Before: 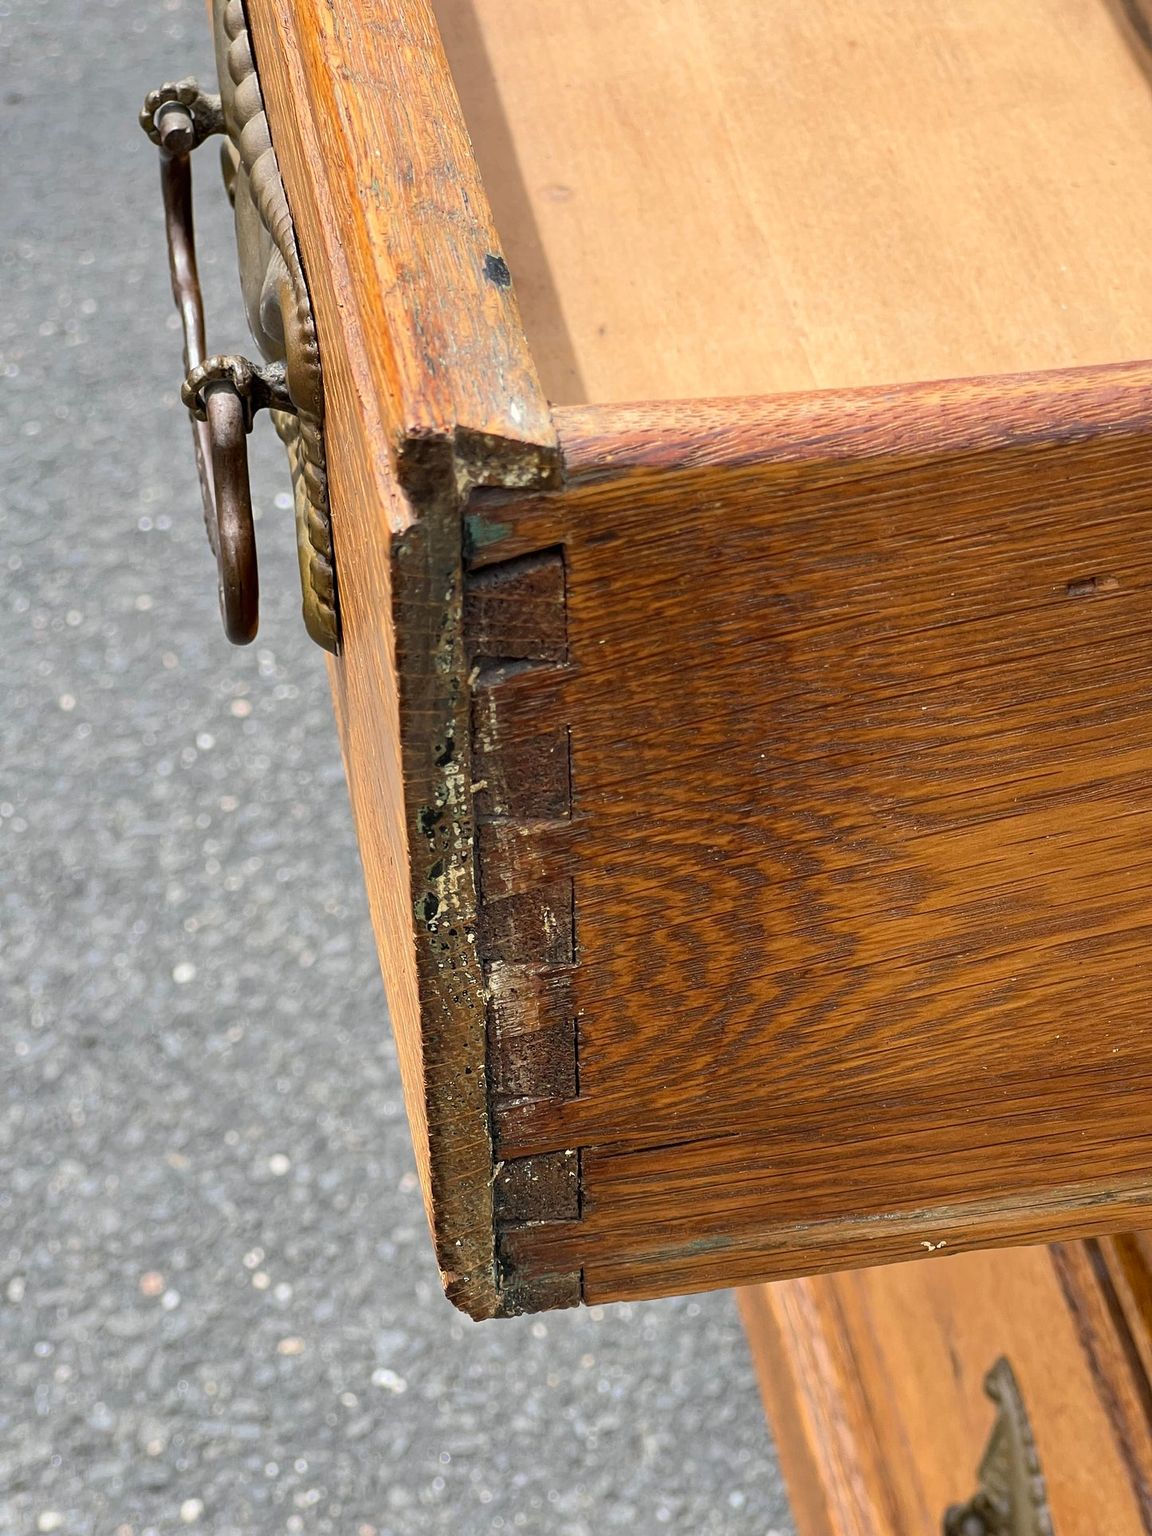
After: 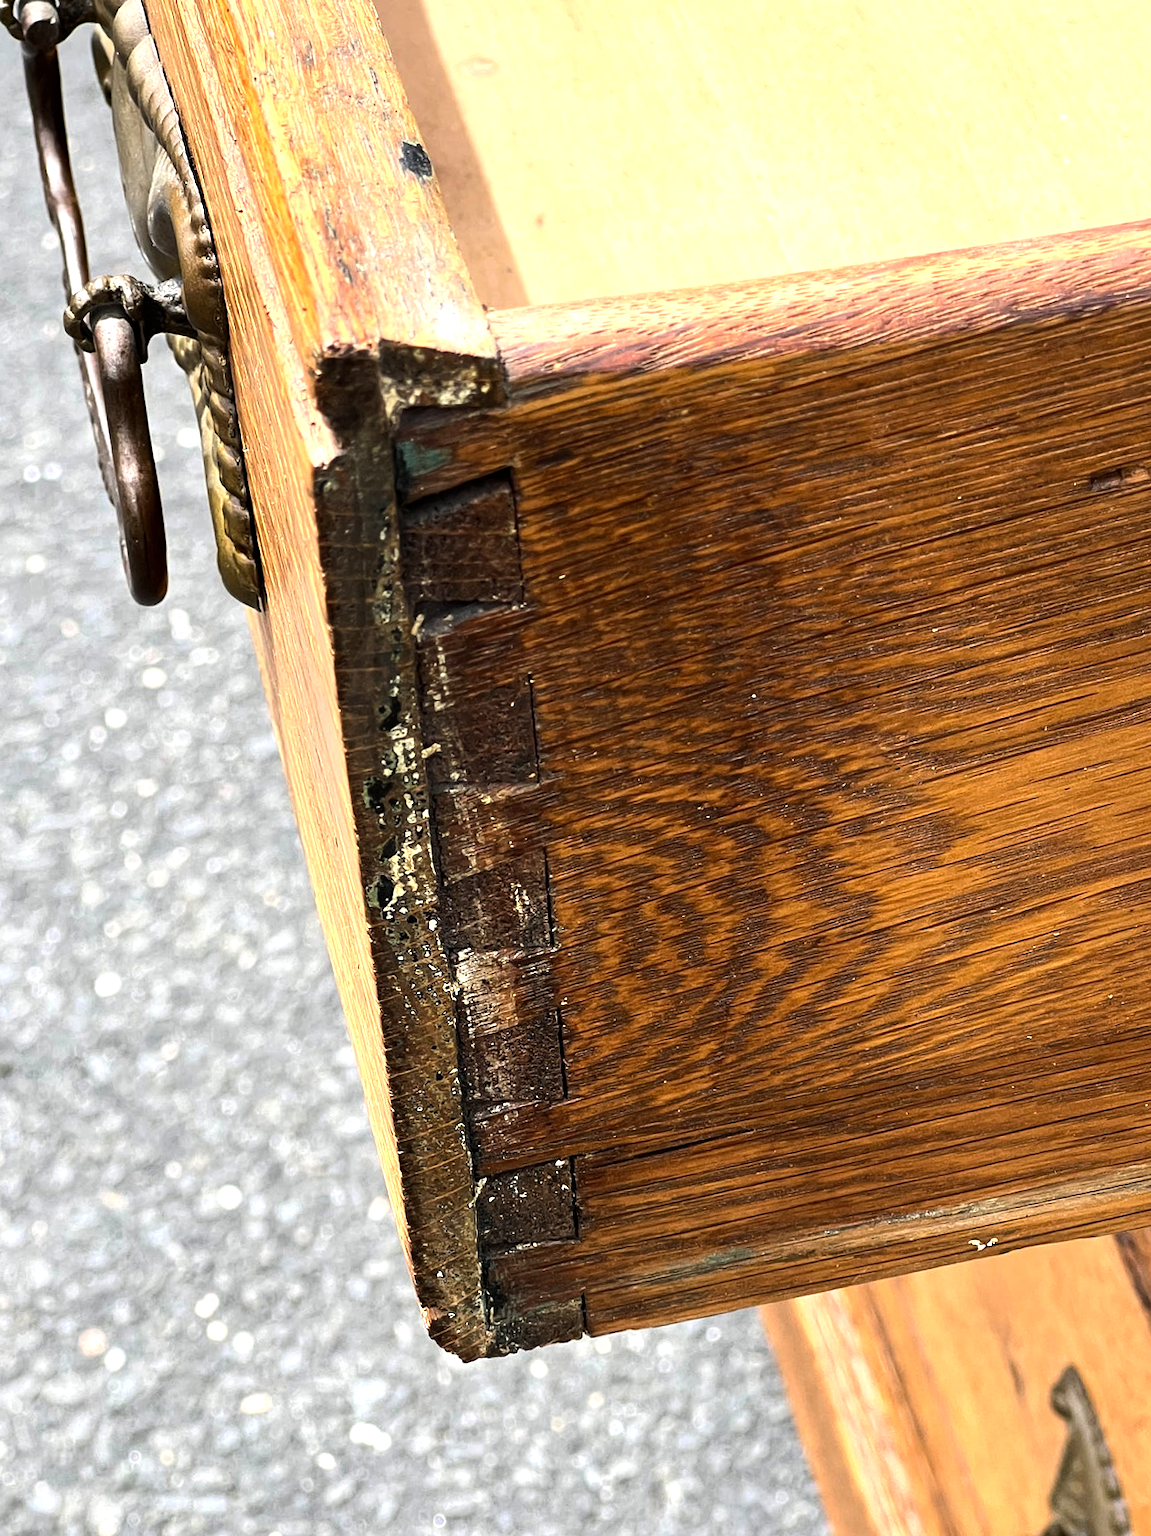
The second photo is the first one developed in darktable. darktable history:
crop and rotate: angle 3.5°, left 5.749%, top 5.711%
tone equalizer: -8 EV -1.07 EV, -7 EV -0.982 EV, -6 EV -0.875 EV, -5 EV -0.61 EV, -3 EV 0.563 EV, -2 EV 0.883 EV, -1 EV 1.01 EV, +0 EV 1.08 EV, edges refinement/feathering 500, mask exposure compensation -1.57 EV, preserve details no
